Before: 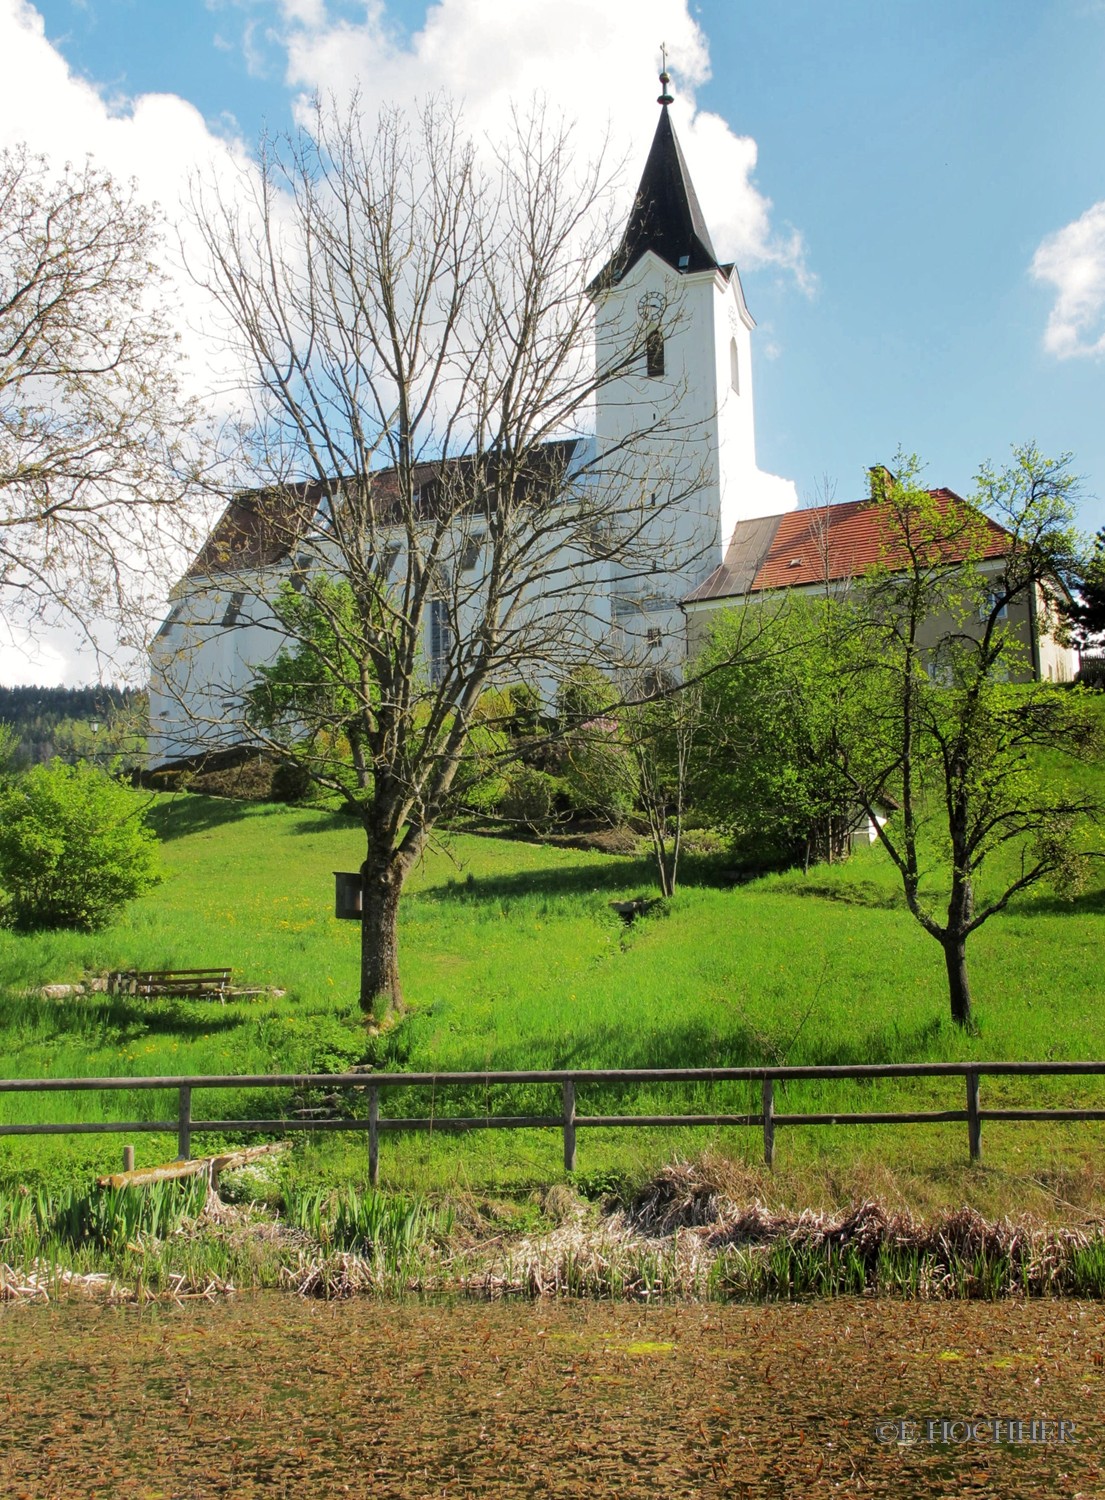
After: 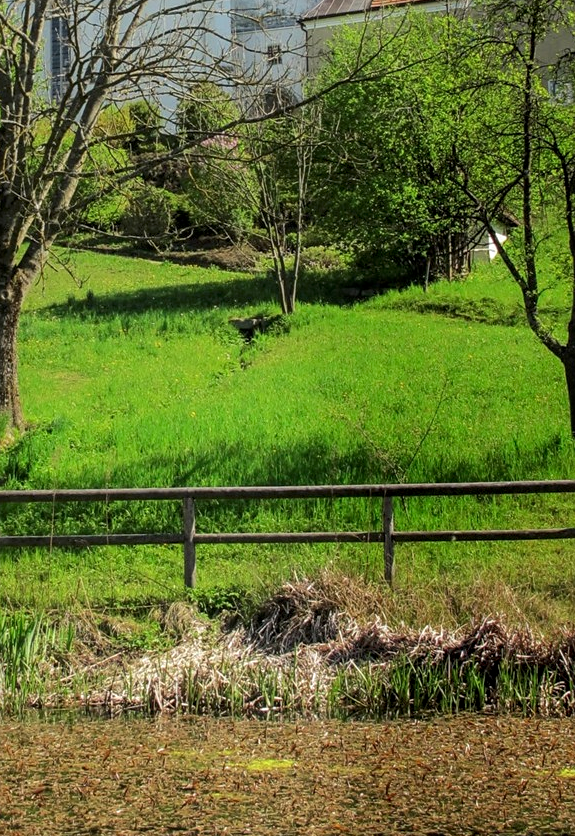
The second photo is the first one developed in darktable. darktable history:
color zones: curves: ch1 [(0.263, 0.53) (0.376, 0.287) (0.487, 0.512) (0.748, 0.547) (1, 0.513)]; ch2 [(0.262, 0.45) (0.751, 0.477)], mix -121.39%
contrast equalizer: y [[0.545, 0.572, 0.59, 0.59, 0.571, 0.545], [0.5 ×6], [0.5 ×6], [0 ×6], [0 ×6]], mix -0.101
sharpen: amount 0.202
crop: left 34.415%, top 38.922%, right 13.52%, bottom 5.325%
local contrast: detail 130%
